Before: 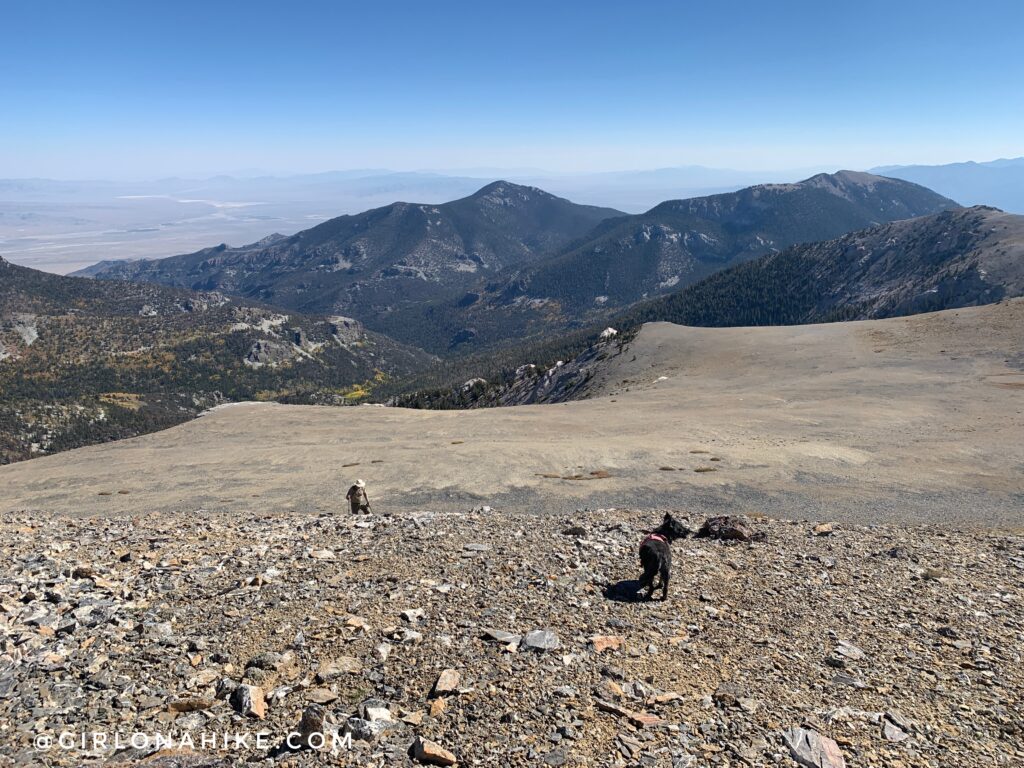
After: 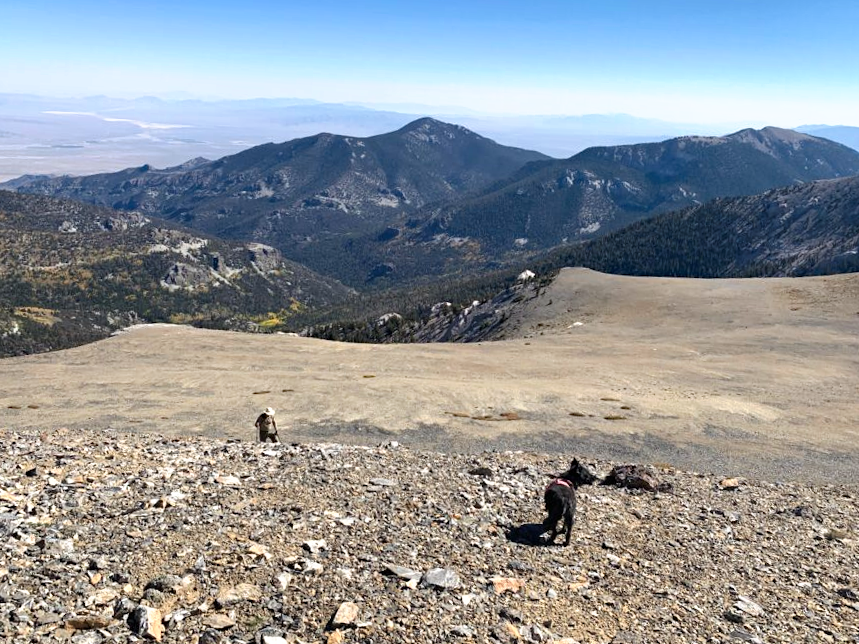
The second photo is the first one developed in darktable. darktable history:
crop and rotate: angle -3.27°, left 5.211%, top 5.211%, right 4.607%, bottom 4.607%
exposure: exposure 0.2 EV, compensate highlight preservation false
haze removal: compatibility mode true, adaptive false
contrast brightness saturation: saturation -0.05
tone curve: curves: ch0 [(0, 0) (0.003, 0.002) (0.011, 0.01) (0.025, 0.022) (0.044, 0.039) (0.069, 0.061) (0.1, 0.088) (0.136, 0.126) (0.177, 0.167) (0.224, 0.211) (0.277, 0.27) (0.335, 0.335) (0.399, 0.407) (0.468, 0.485) (0.543, 0.569) (0.623, 0.659) (0.709, 0.756) (0.801, 0.851) (0.898, 0.961) (1, 1)], preserve colors none
